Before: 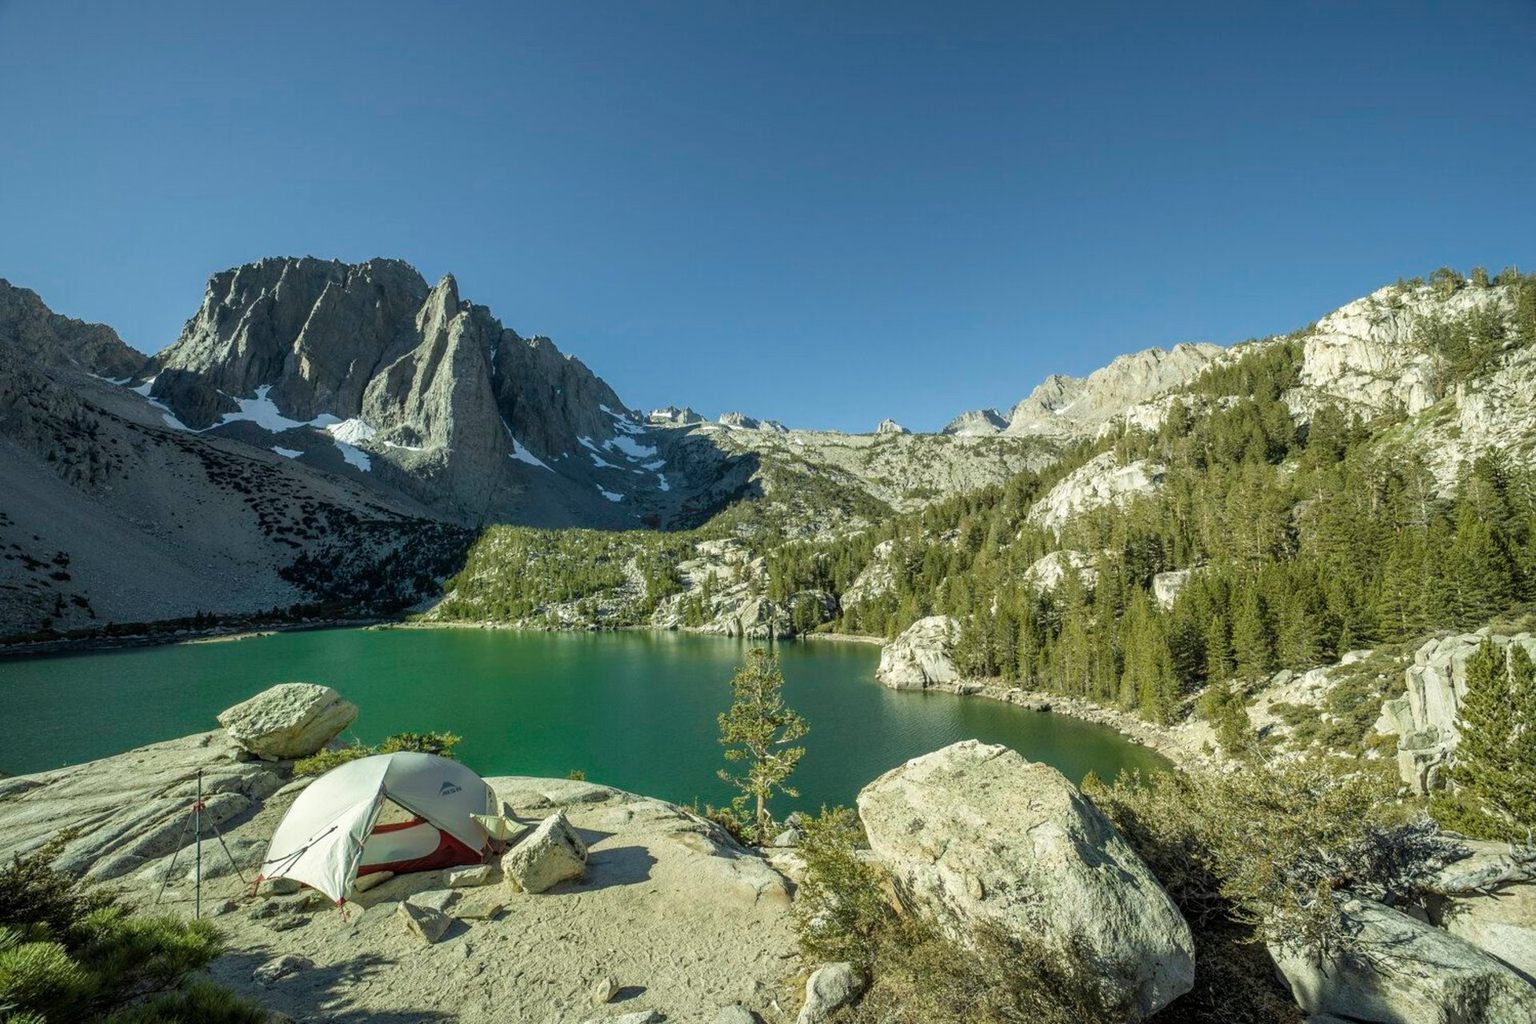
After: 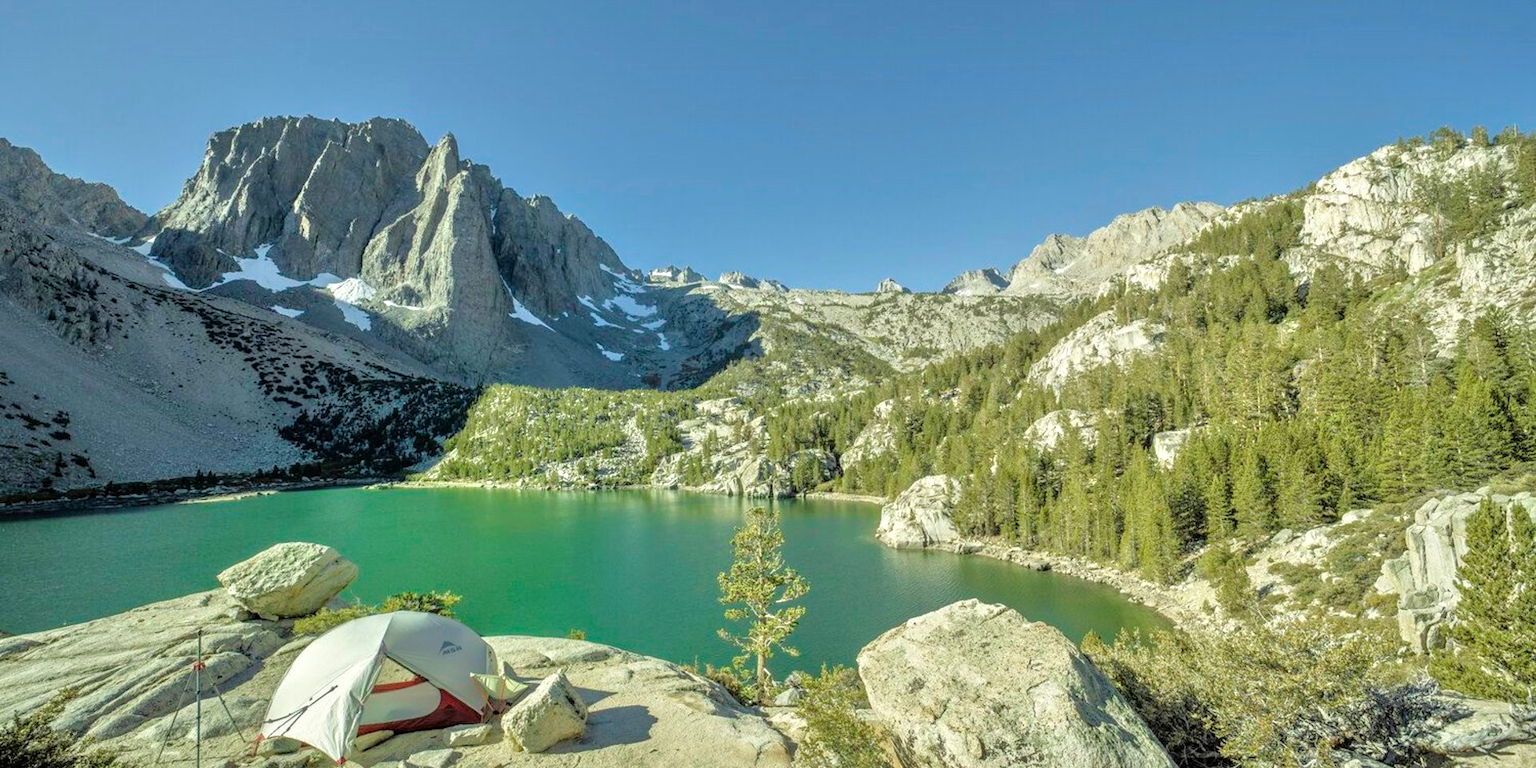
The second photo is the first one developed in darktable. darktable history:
crop: top 13.819%, bottom 11.169%
tone equalizer: -7 EV 0.15 EV, -6 EV 0.6 EV, -5 EV 1.15 EV, -4 EV 1.33 EV, -3 EV 1.15 EV, -2 EV 0.6 EV, -1 EV 0.15 EV, mask exposure compensation -0.5 EV
